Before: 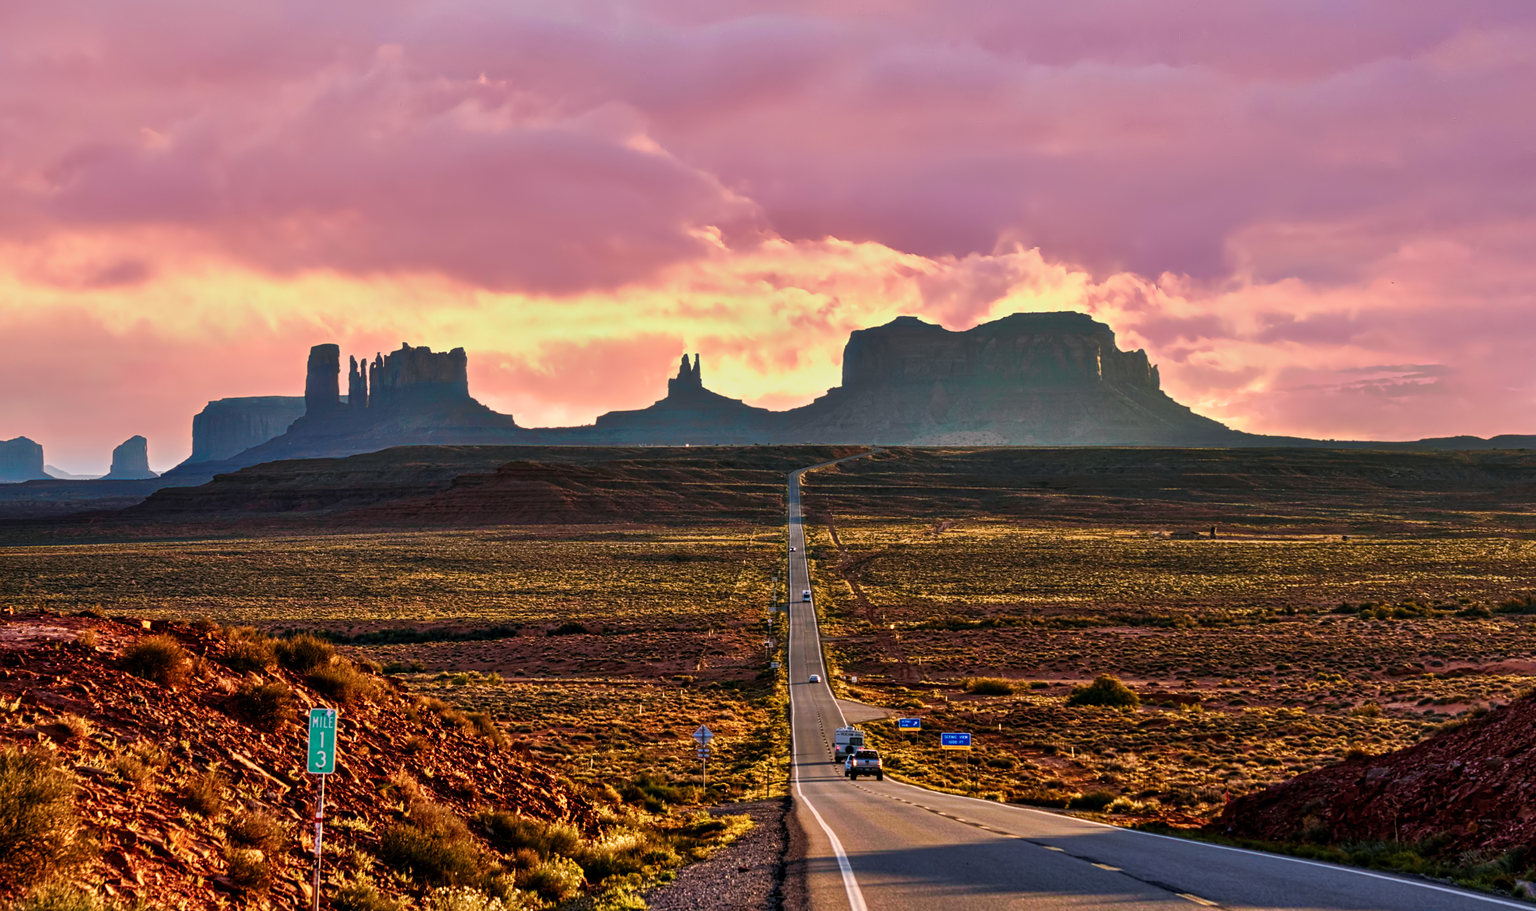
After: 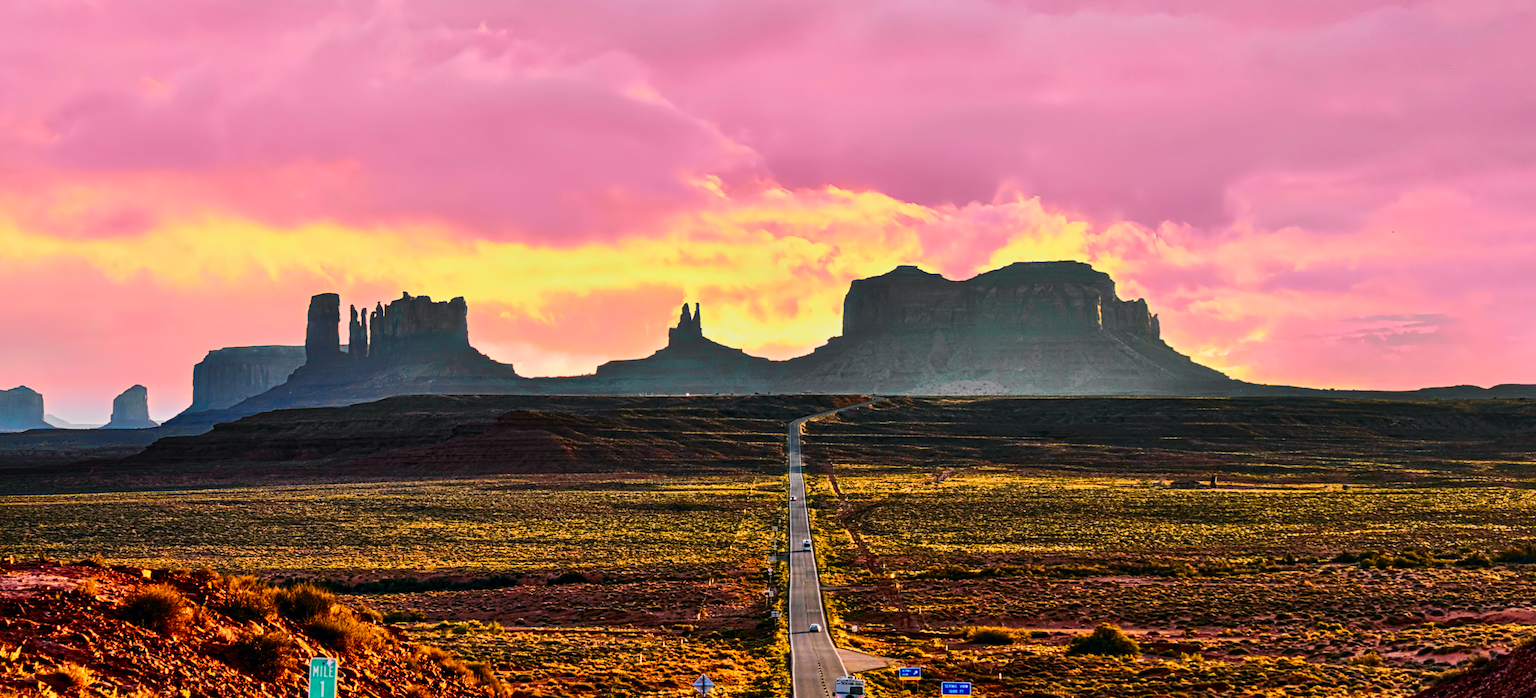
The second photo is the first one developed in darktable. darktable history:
crop: top 5.644%, bottom 17.703%
haze removal: compatibility mode true, adaptive false
tone curve: curves: ch0 [(0, 0) (0.11, 0.081) (0.256, 0.259) (0.398, 0.475) (0.498, 0.611) (0.65, 0.757) (0.835, 0.883) (1, 0.961)]; ch1 [(0, 0) (0.346, 0.307) (0.408, 0.369) (0.453, 0.457) (0.482, 0.479) (0.502, 0.498) (0.521, 0.51) (0.553, 0.554) (0.618, 0.65) (0.693, 0.727) (1, 1)]; ch2 [(0, 0) (0.366, 0.337) (0.434, 0.46) (0.485, 0.494) (0.5, 0.494) (0.511, 0.508) (0.537, 0.55) (0.579, 0.599) (0.621, 0.693) (1, 1)], color space Lab, independent channels, preserve colors none
